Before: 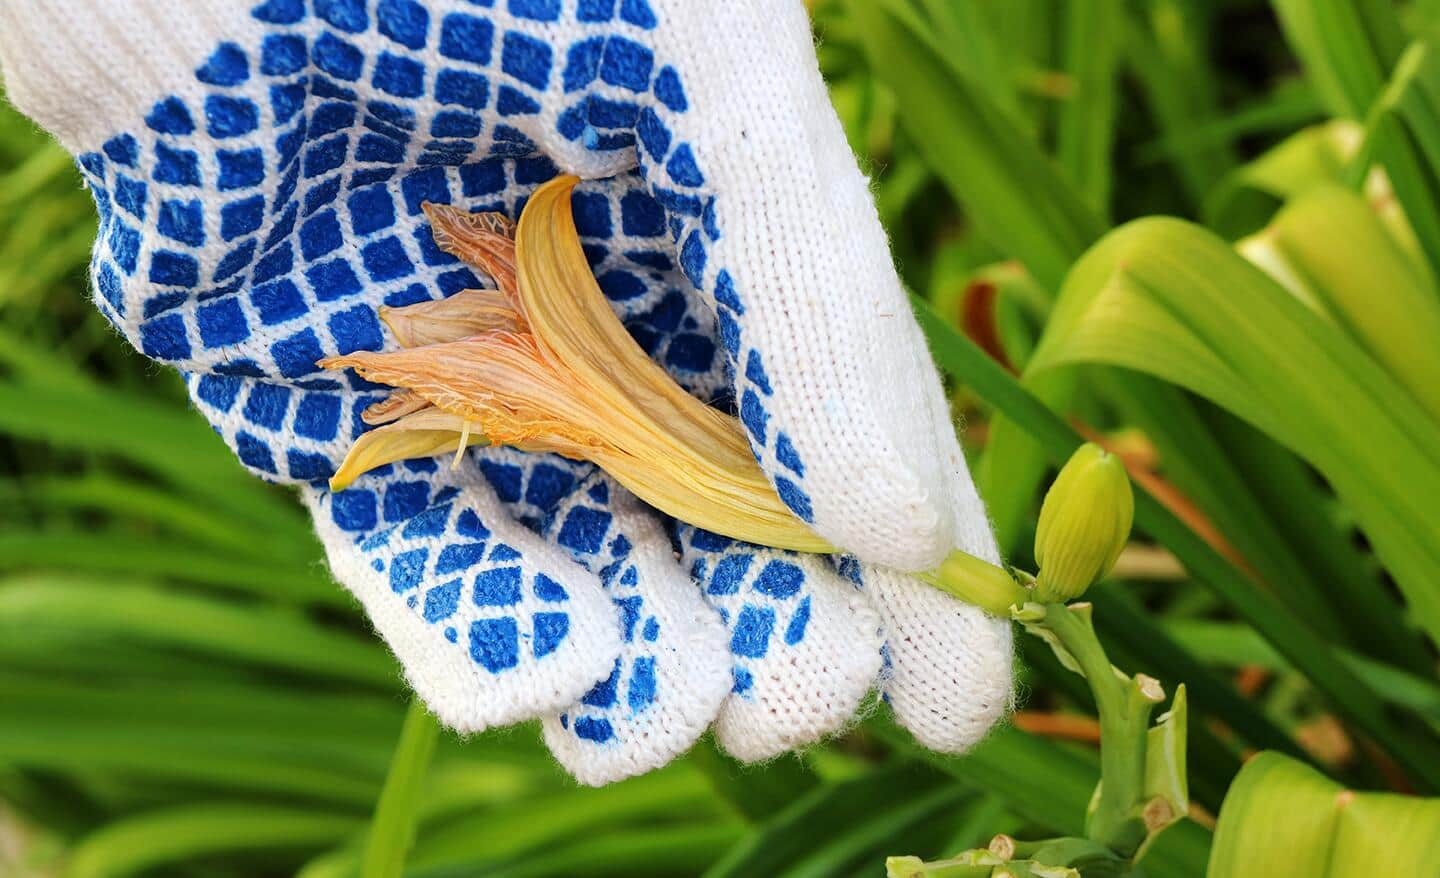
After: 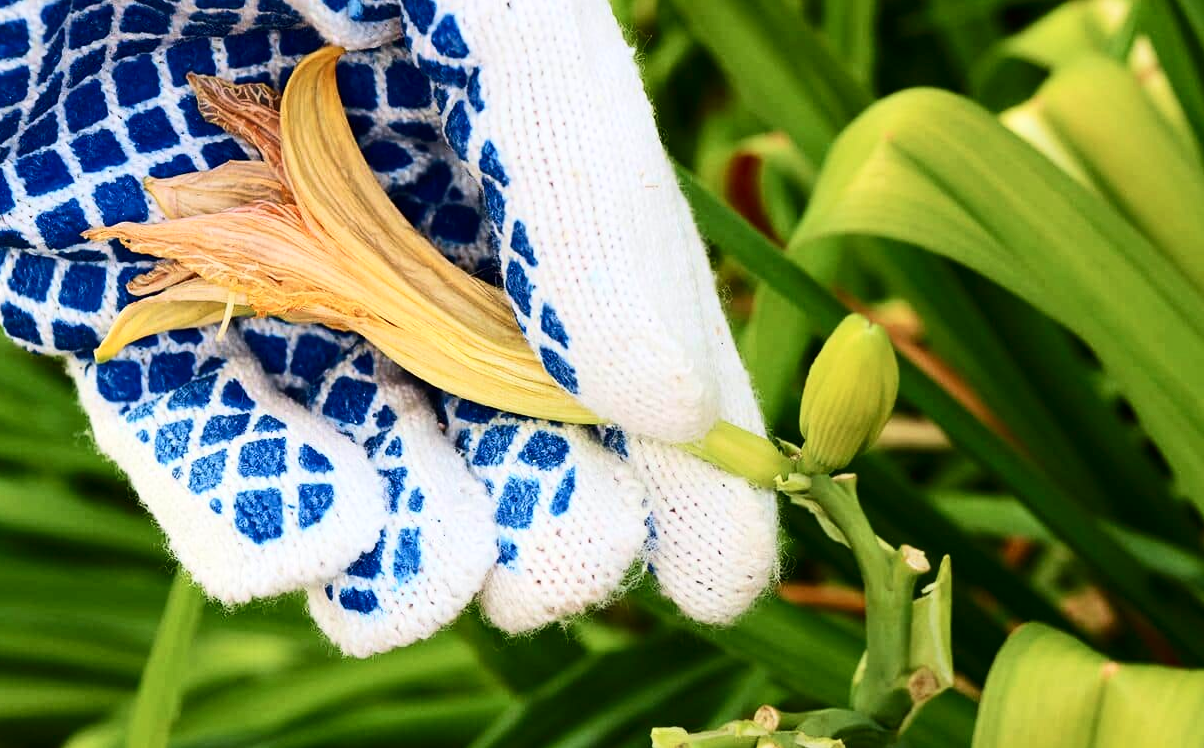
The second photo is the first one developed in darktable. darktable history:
crop: left 16.333%, top 14.75%
contrast brightness saturation: contrast 0.284
velvia: strength 16.8%
